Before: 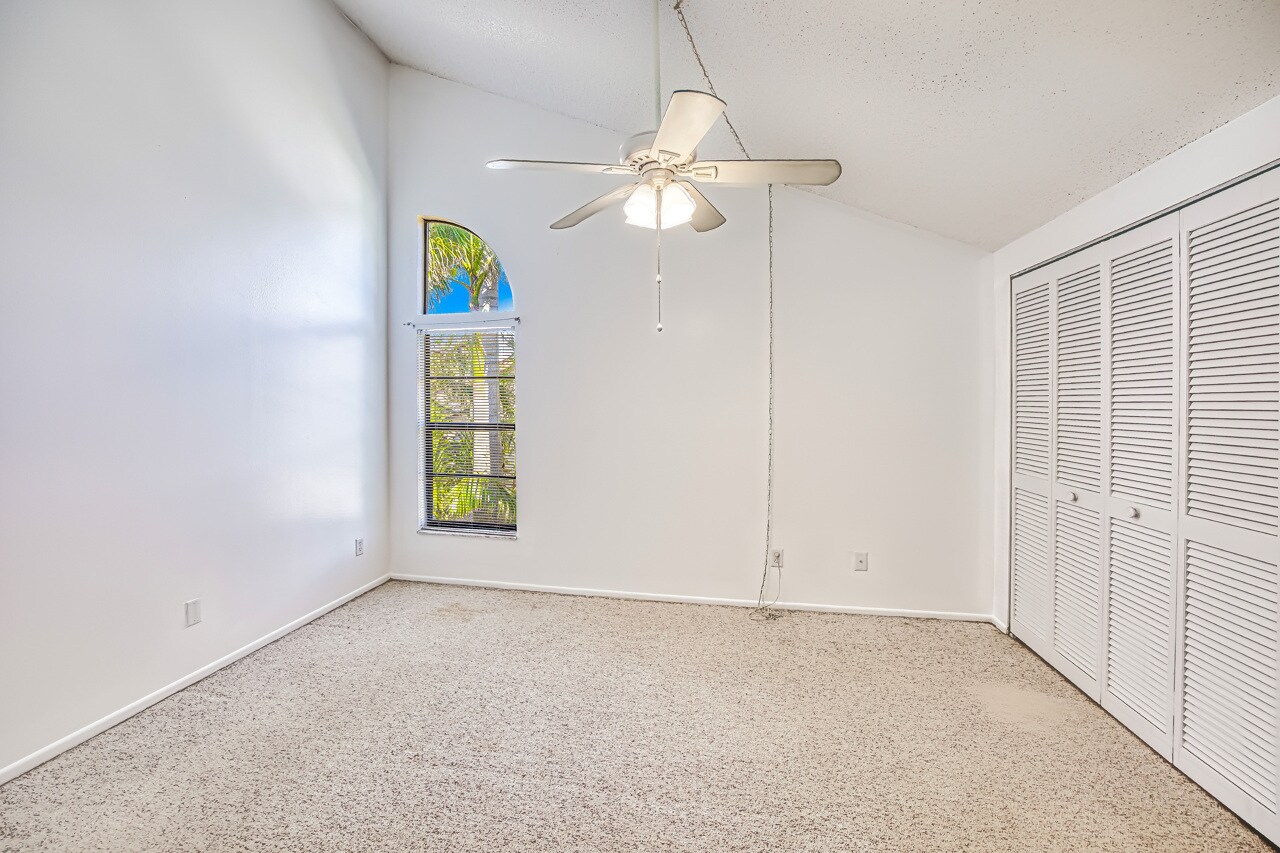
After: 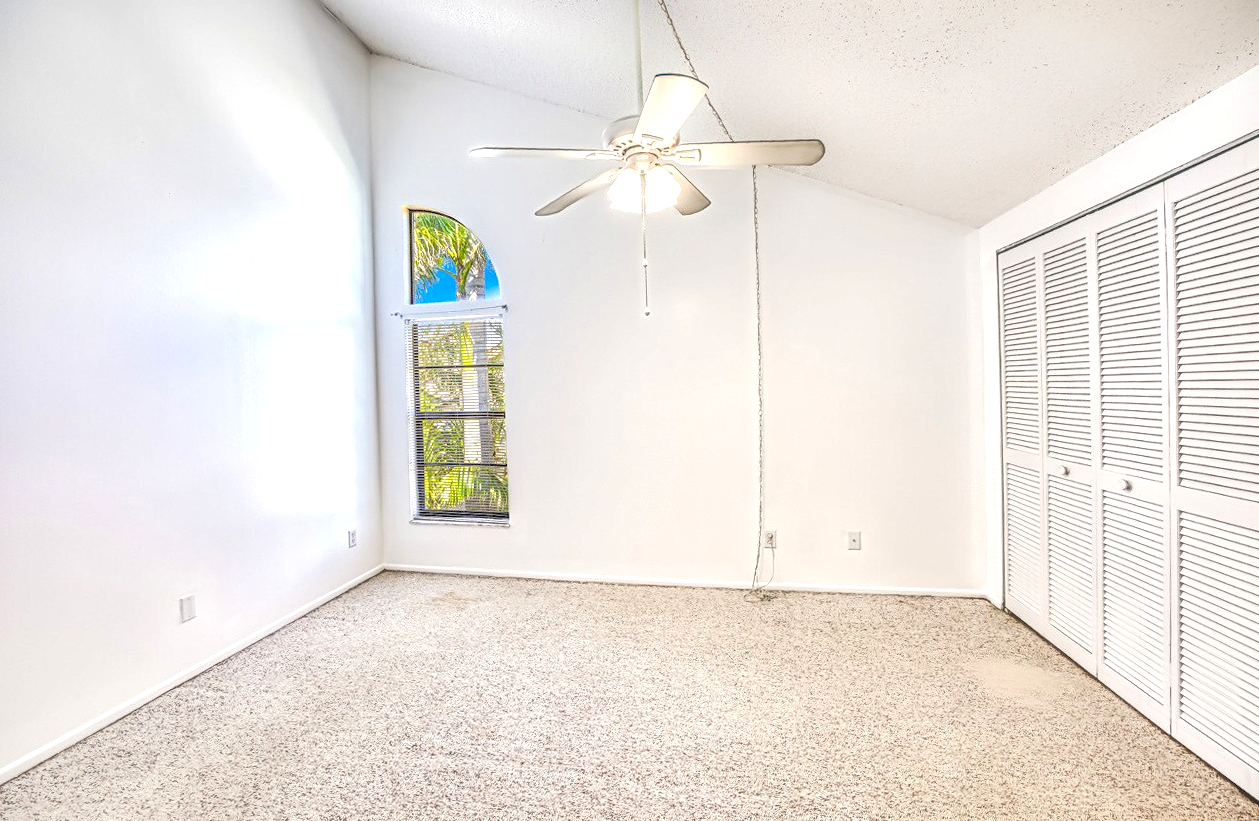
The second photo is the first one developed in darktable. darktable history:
exposure: black level correction 0.001, exposure 0.5 EV, compensate exposure bias true, compensate highlight preservation false
local contrast: on, module defaults
rotate and perspective: rotation -1.42°, crop left 0.016, crop right 0.984, crop top 0.035, crop bottom 0.965
